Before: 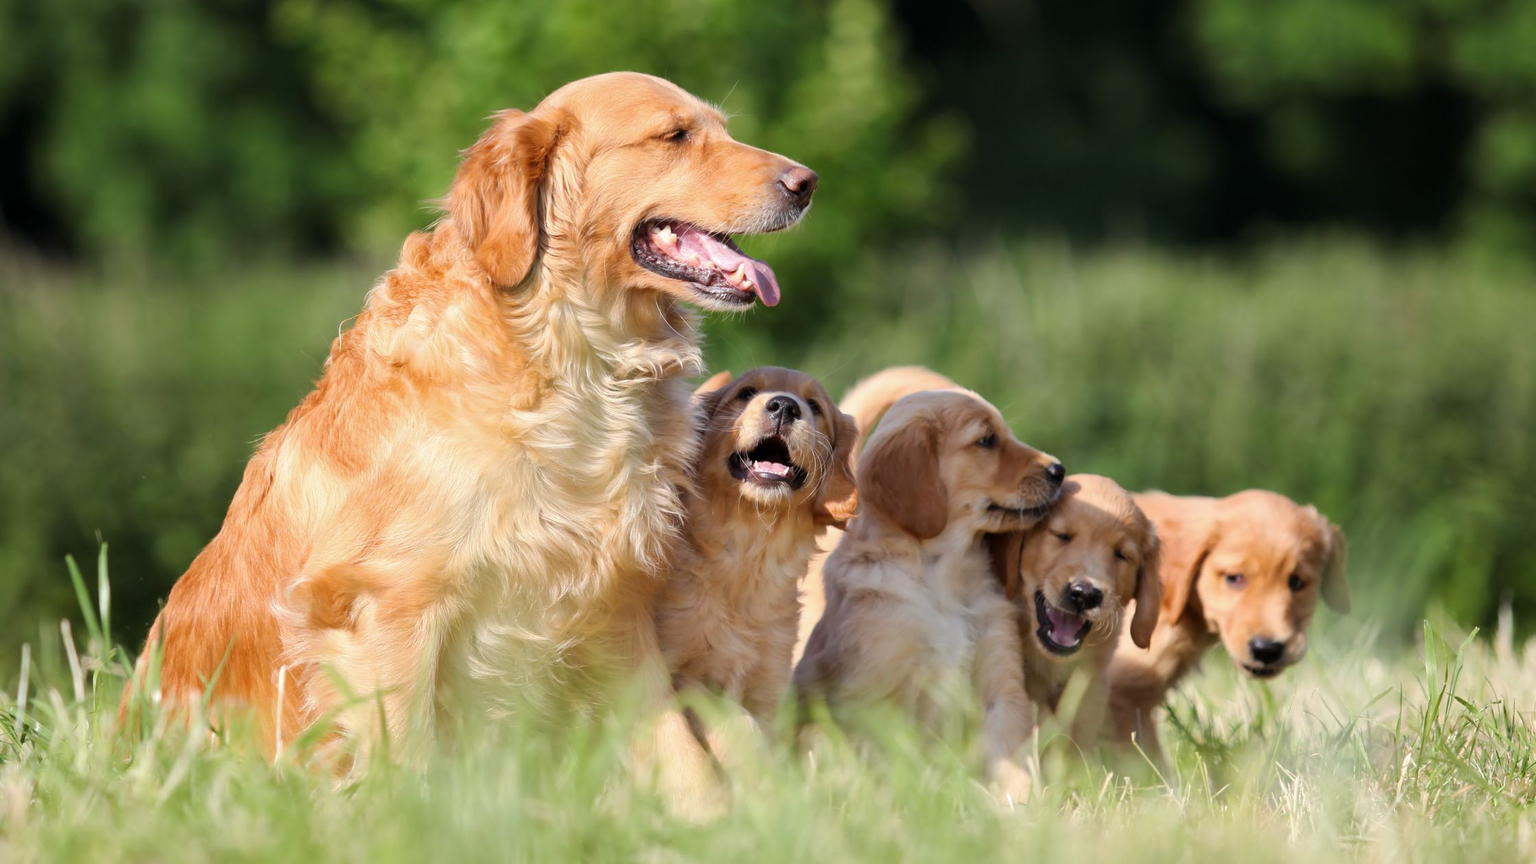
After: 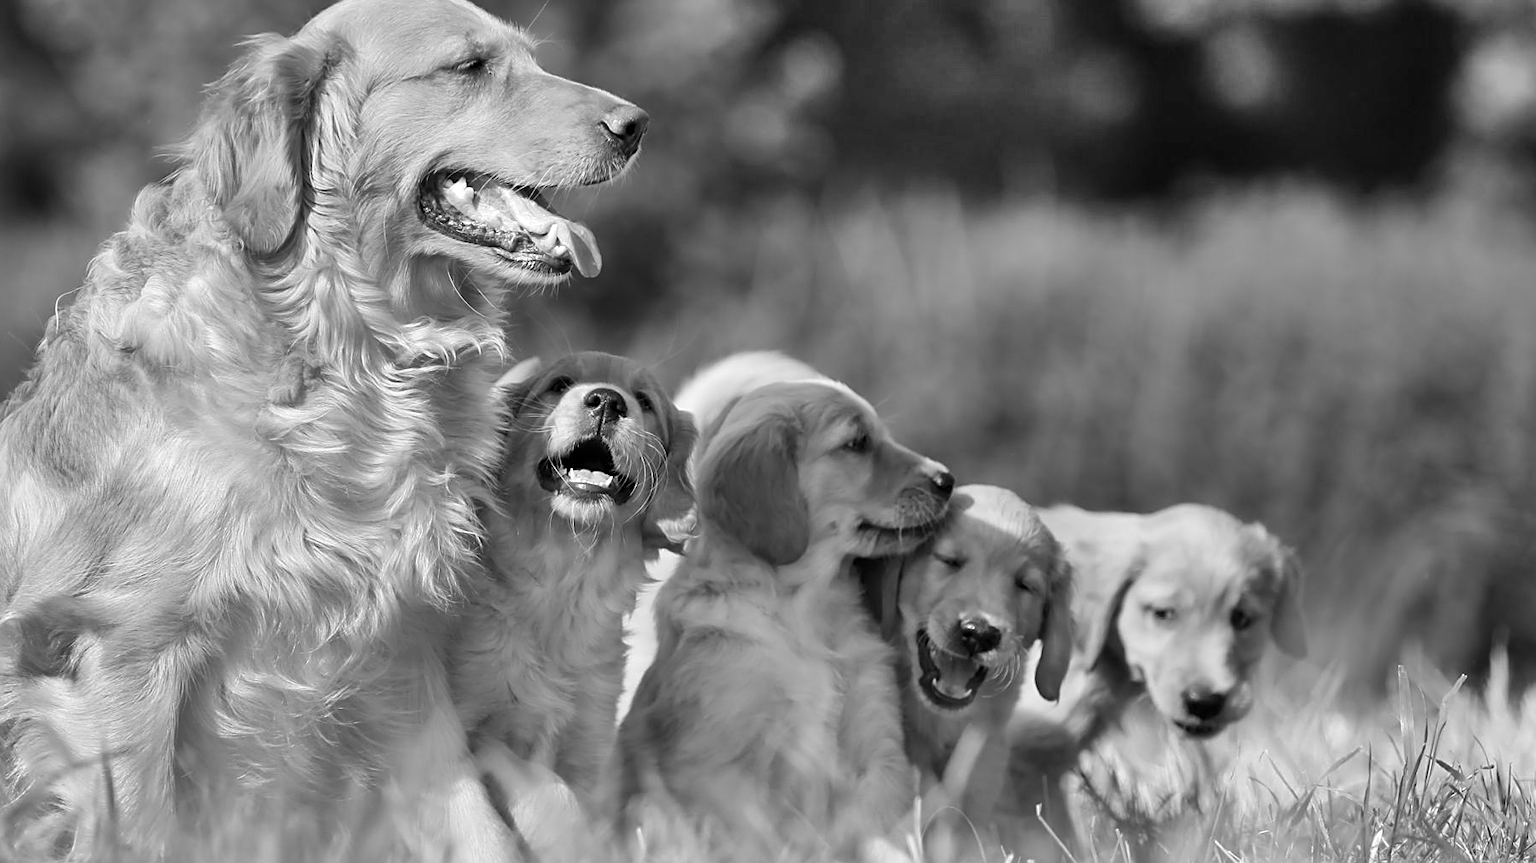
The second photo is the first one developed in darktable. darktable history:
color calibration: output gray [0.31, 0.36, 0.33, 0], gray › normalize channels true, illuminant same as pipeline (D50), adaptation XYZ, x 0.346, y 0.359, gamut compression 0
sharpen: on, module defaults
shadows and highlights: shadows 75, highlights -60.85, soften with gaussian
crop: left 19.159%, top 9.58%, bottom 9.58%
exposure: exposure 0.236 EV, compensate highlight preservation false
